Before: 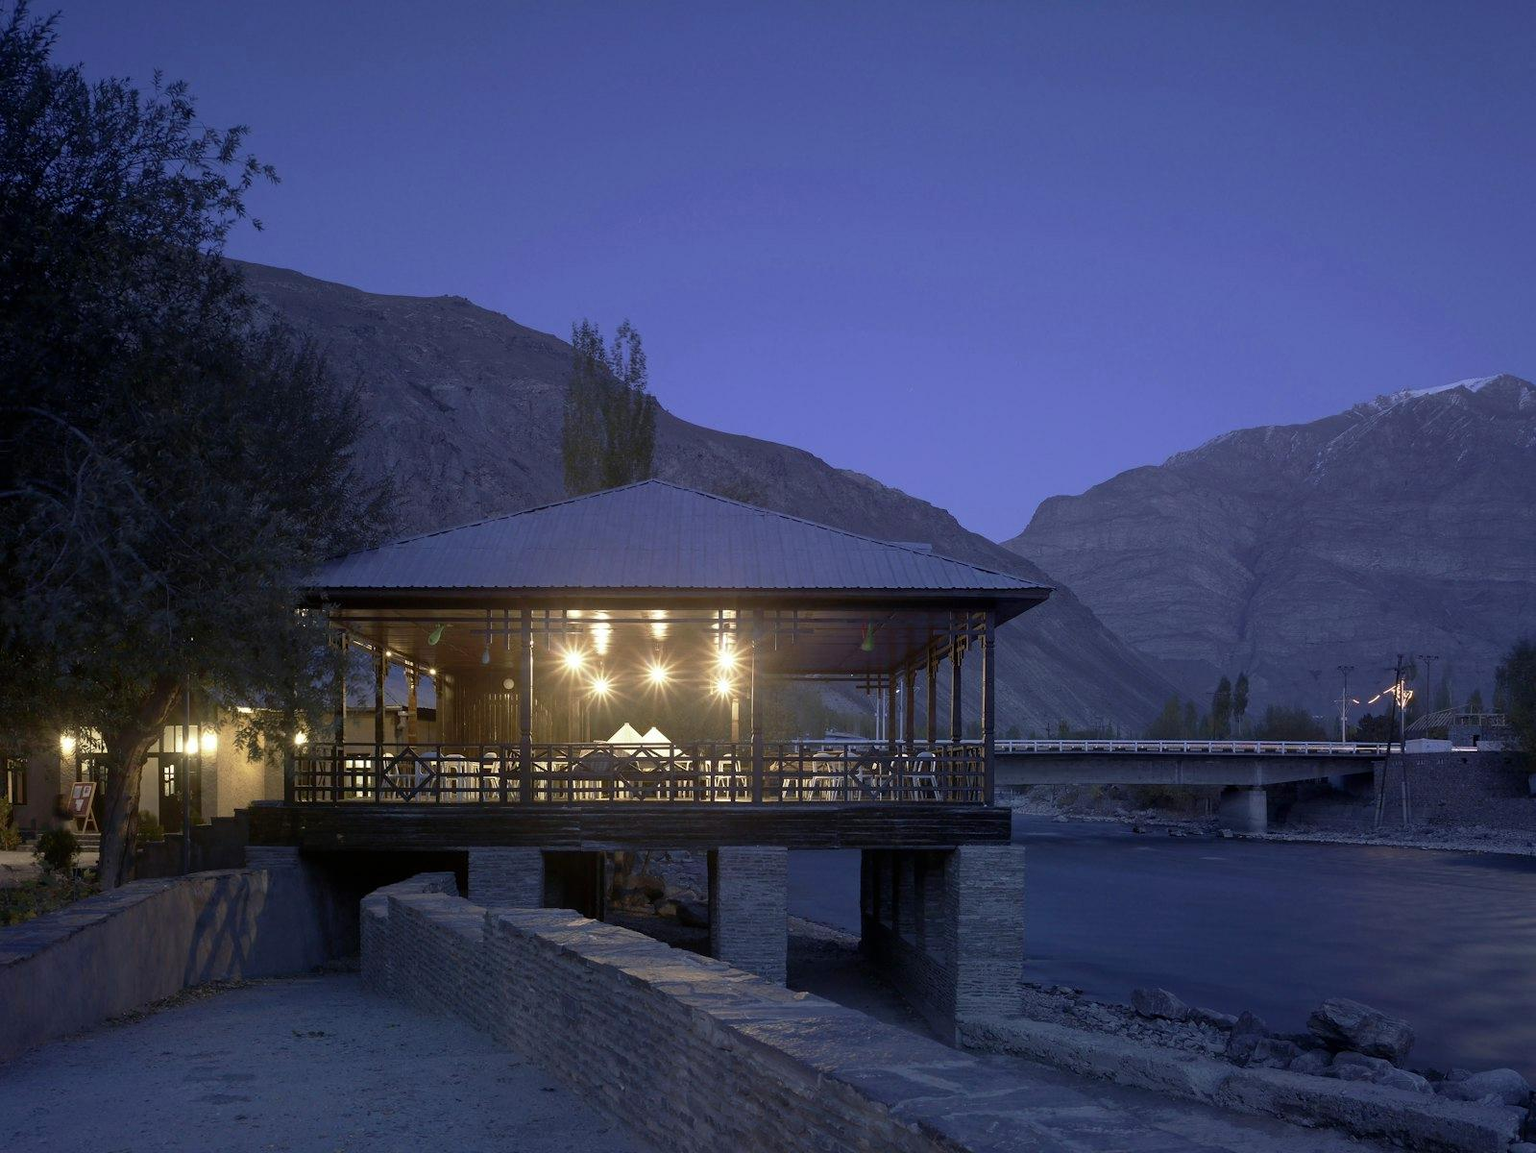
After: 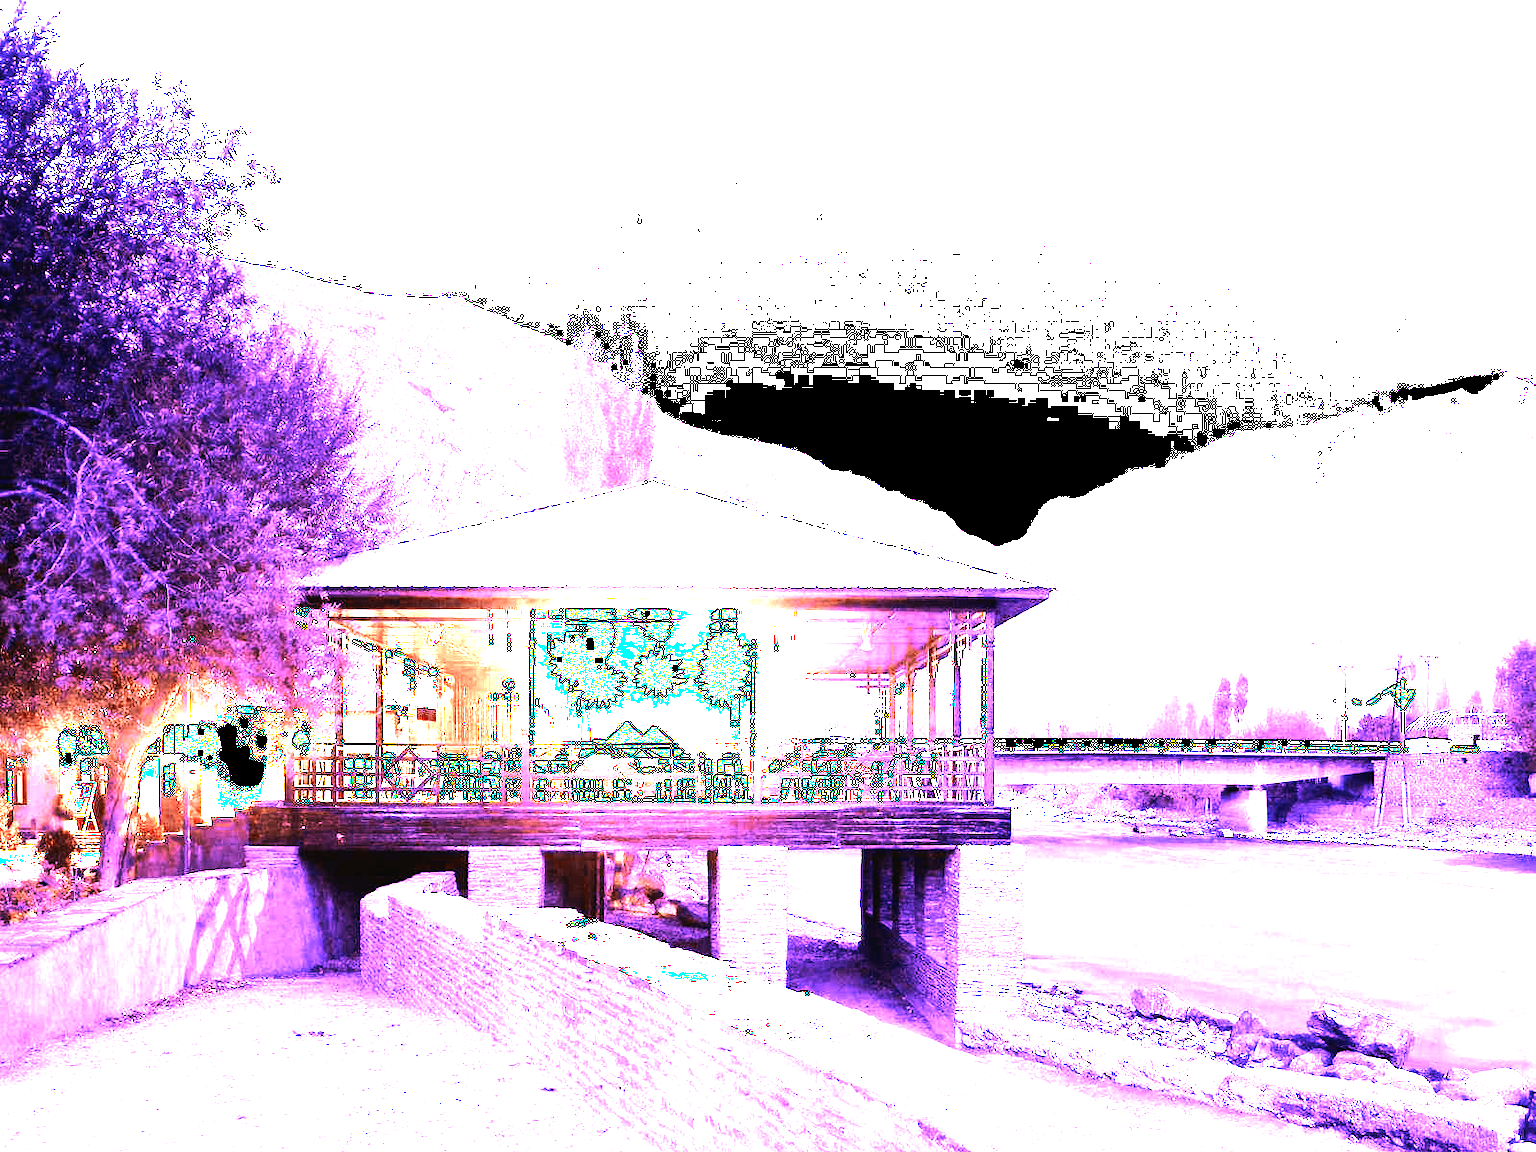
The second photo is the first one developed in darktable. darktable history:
color zones: curves: ch0 [(0, 0.5) (0.125, 0.4) (0.25, 0.5) (0.375, 0.4) (0.5, 0.4) (0.625, 0.35) (0.75, 0.35) (0.875, 0.5)]; ch1 [(0, 0.35) (0.125, 0.45) (0.25, 0.35) (0.375, 0.35) (0.5, 0.35) (0.625, 0.35) (0.75, 0.45) (0.875, 0.35)]; ch2 [(0, 0.6) (0.125, 0.5) (0.25, 0.5) (0.375, 0.6) (0.5, 0.6) (0.625, 0.5) (0.75, 0.5) (0.875, 0.5)]
color balance rgb: shadows lift › chroma 2%, shadows lift › hue 135.47°, highlights gain › chroma 2%, highlights gain › hue 291.01°, global offset › luminance 0.5%, perceptual saturation grading › global saturation -10.8%, perceptual saturation grading › highlights -26.83%, perceptual saturation grading › shadows 21.25%, perceptual brilliance grading › highlights 17.77%, perceptual brilliance grading › mid-tones 31.71%, perceptual brilliance grading › shadows -31.01%, global vibrance 24.91%
white balance: red 8, blue 8
